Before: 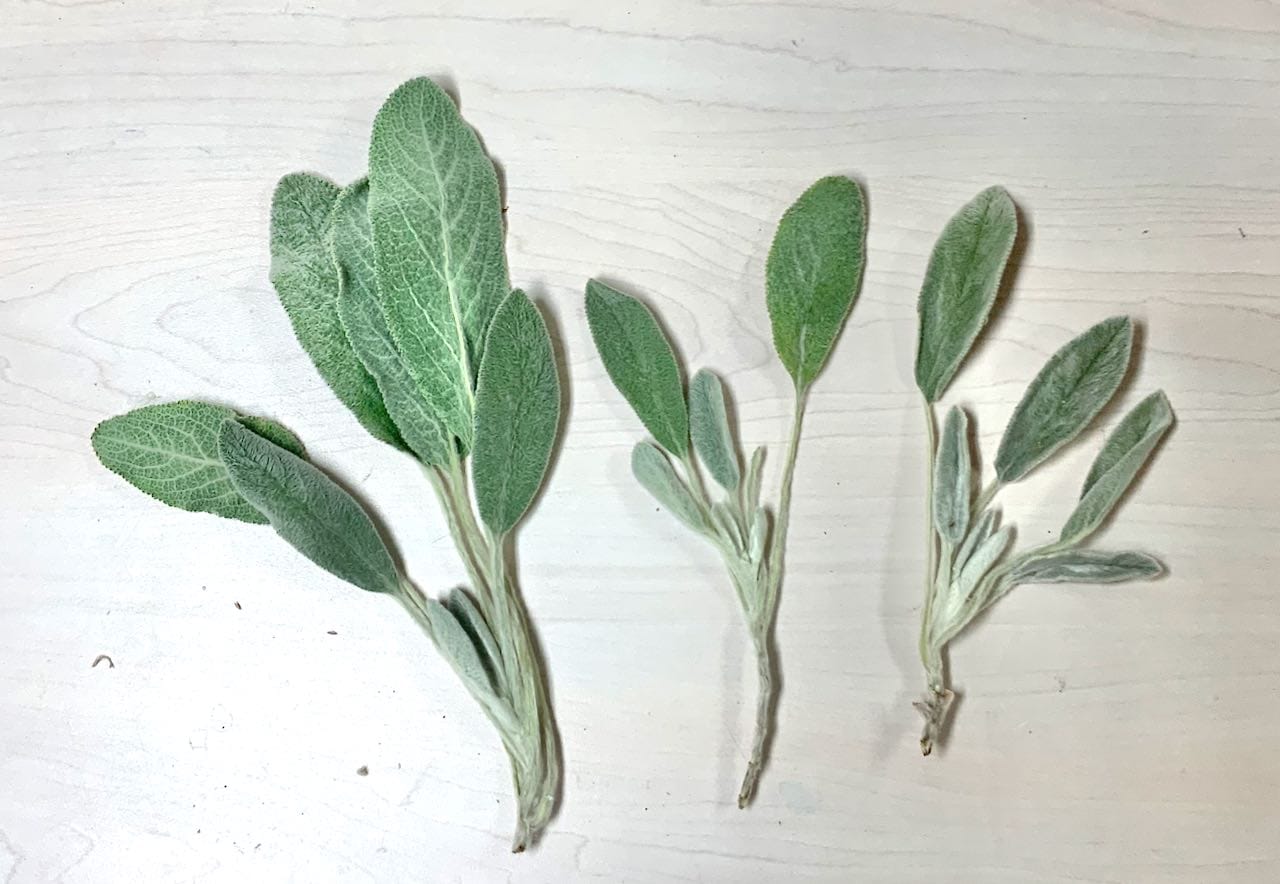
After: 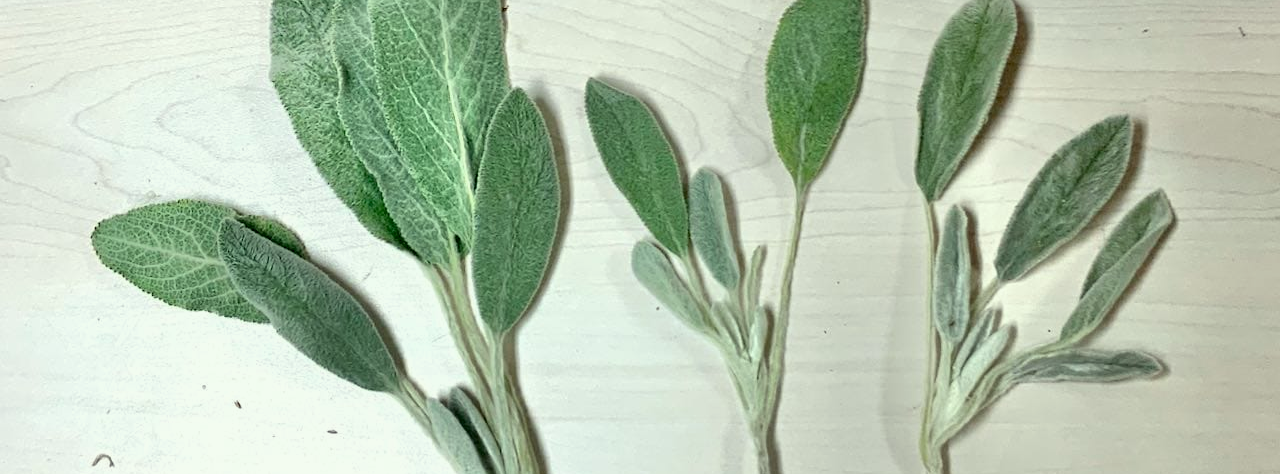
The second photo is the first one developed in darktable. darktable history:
crop and rotate: top 22.741%, bottom 23.554%
color balance rgb: global offset › luminance -0.47%, perceptual saturation grading › global saturation 0.048%
color correction: highlights a* -4.75, highlights b* 5.05, saturation 0.971
exposure: exposure -0.067 EV, compensate exposure bias true, compensate highlight preservation false
